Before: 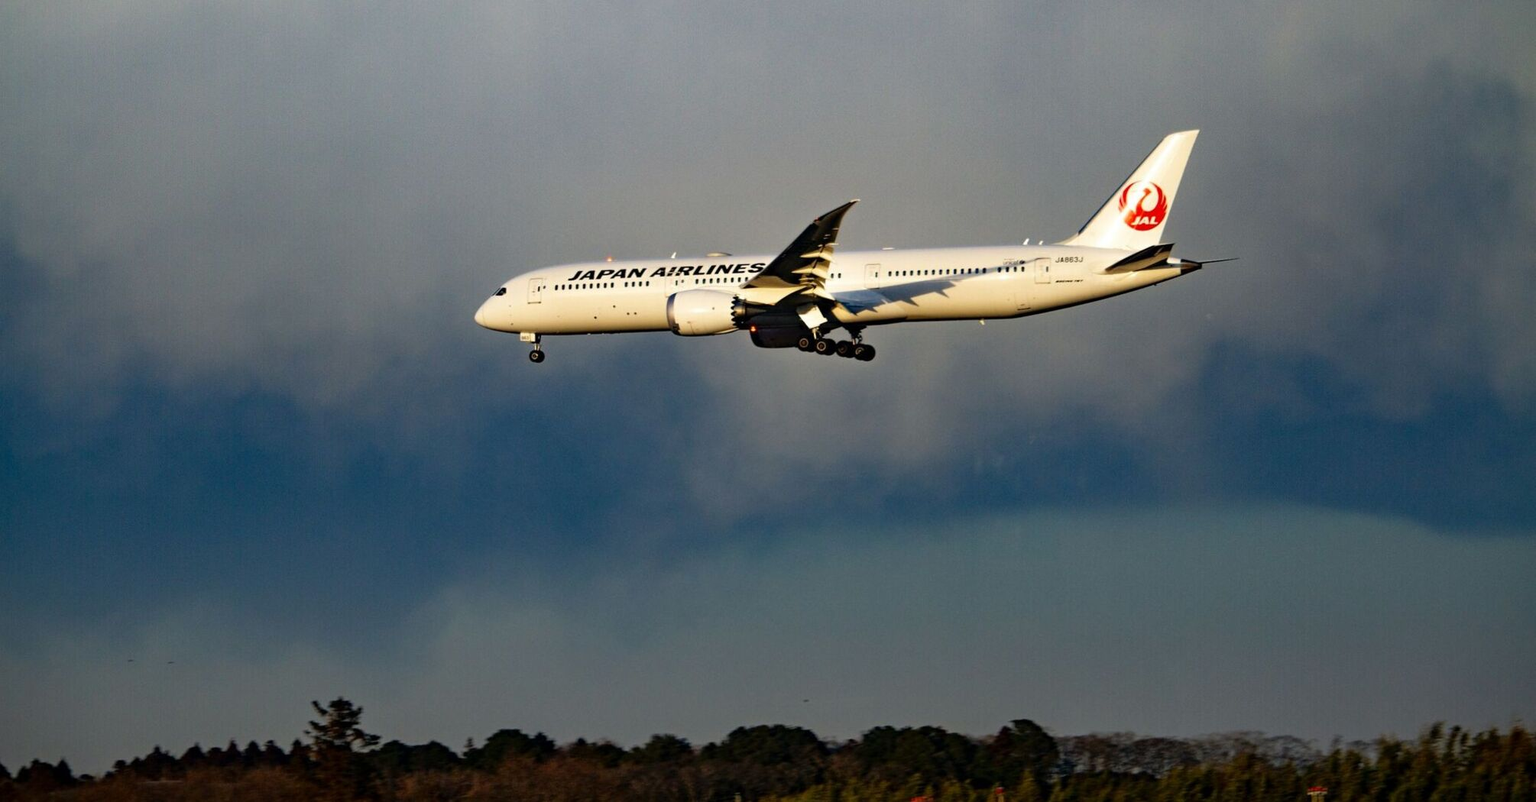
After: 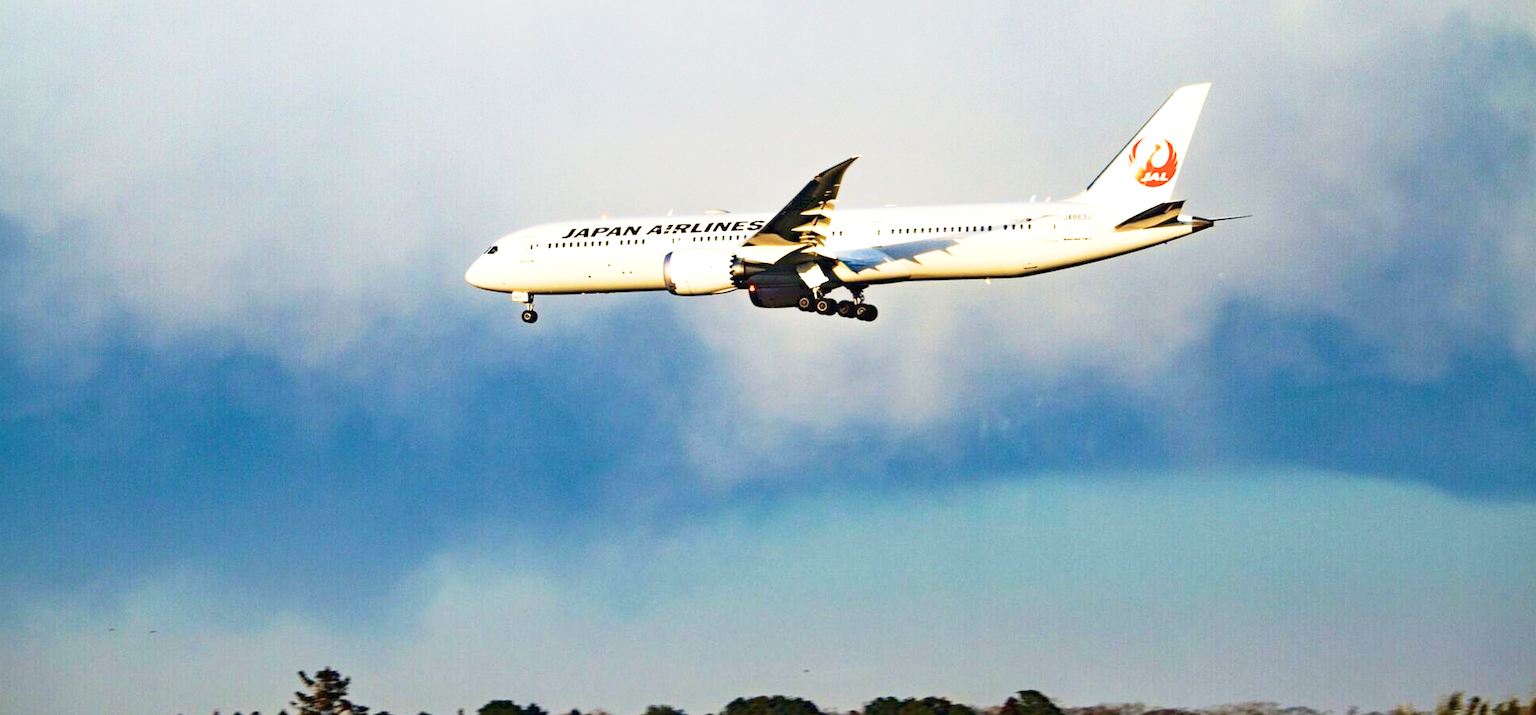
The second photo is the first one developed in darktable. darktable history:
tone equalizer: on, module defaults
exposure: black level correction 0, exposure 1.382 EV, compensate exposure bias true, compensate highlight preservation false
velvia: on, module defaults
crop: left 1.481%, top 6.156%, right 1.3%, bottom 7.111%
base curve: curves: ch0 [(0, 0) (0.088, 0.125) (0.176, 0.251) (0.354, 0.501) (0.613, 0.749) (1, 0.877)], preserve colors none
